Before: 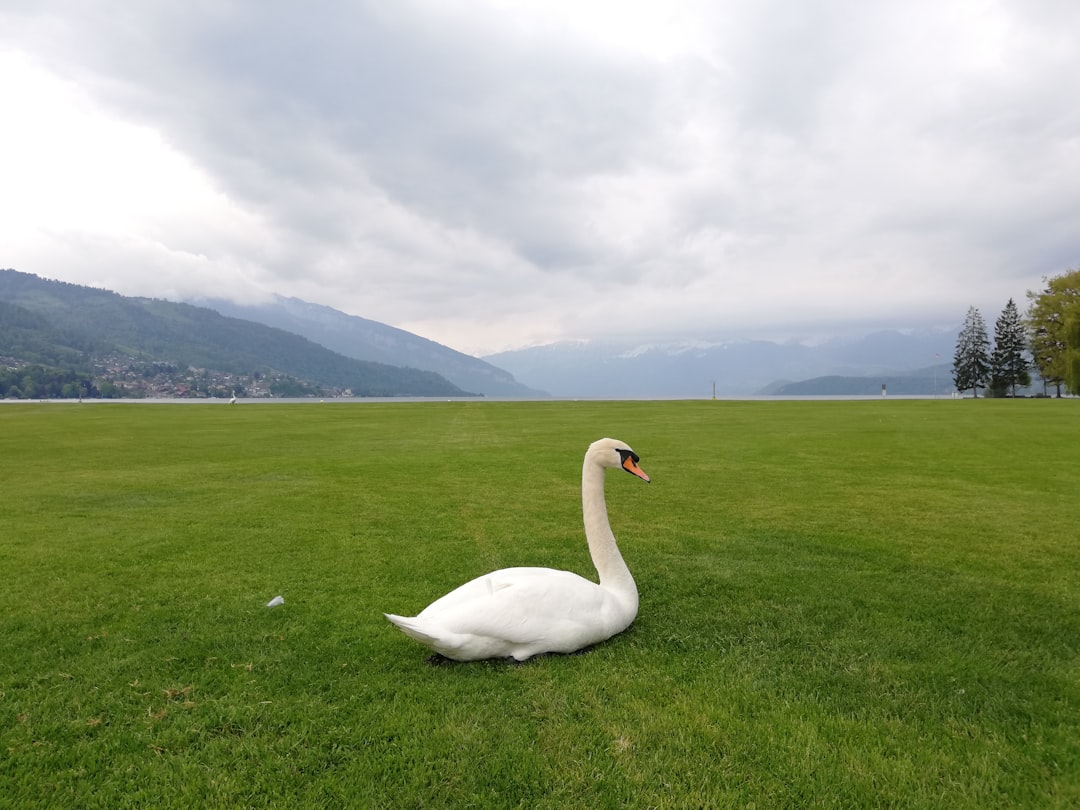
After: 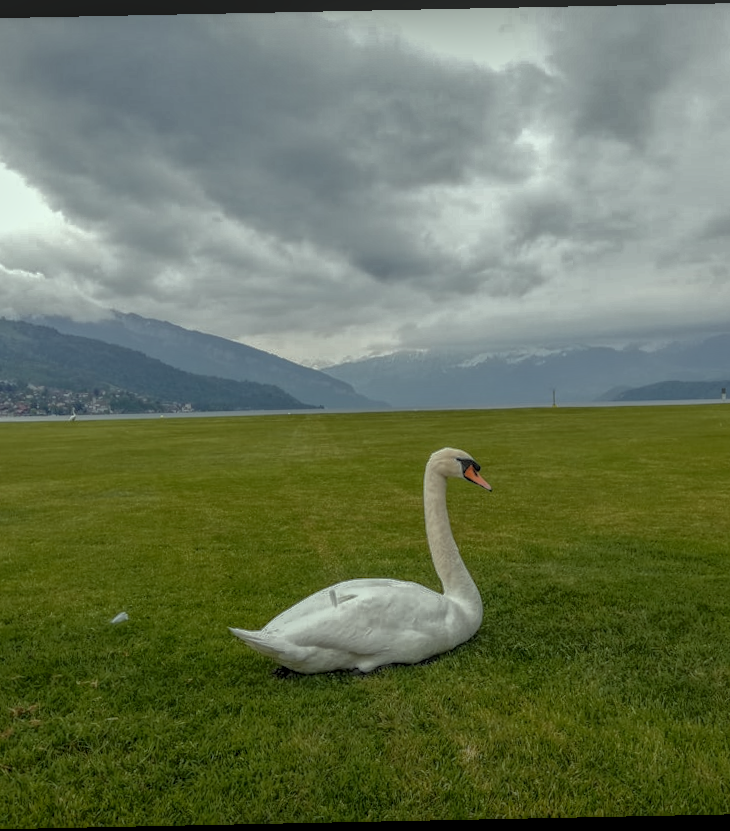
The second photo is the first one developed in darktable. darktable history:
color correction: highlights a* -8, highlights b* 3.1
white balance: emerald 1
color zones: curves: ch1 [(0, 0.455) (0.063, 0.455) (0.286, 0.495) (0.429, 0.5) (0.571, 0.5) (0.714, 0.5) (0.857, 0.5) (1, 0.455)]; ch2 [(0, 0.532) (0.063, 0.521) (0.233, 0.447) (0.429, 0.489) (0.571, 0.5) (0.714, 0.5) (0.857, 0.5) (1, 0.532)]
local contrast: highlights 20%, shadows 30%, detail 200%, midtone range 0.2
crop: left 15.419%, right 17.914%
rotate and perspective: rotation -1.17°, automatic cropping off
base curve: curves: ch0 [(0, 0) (0.841, 0.609) (1, 1)]
